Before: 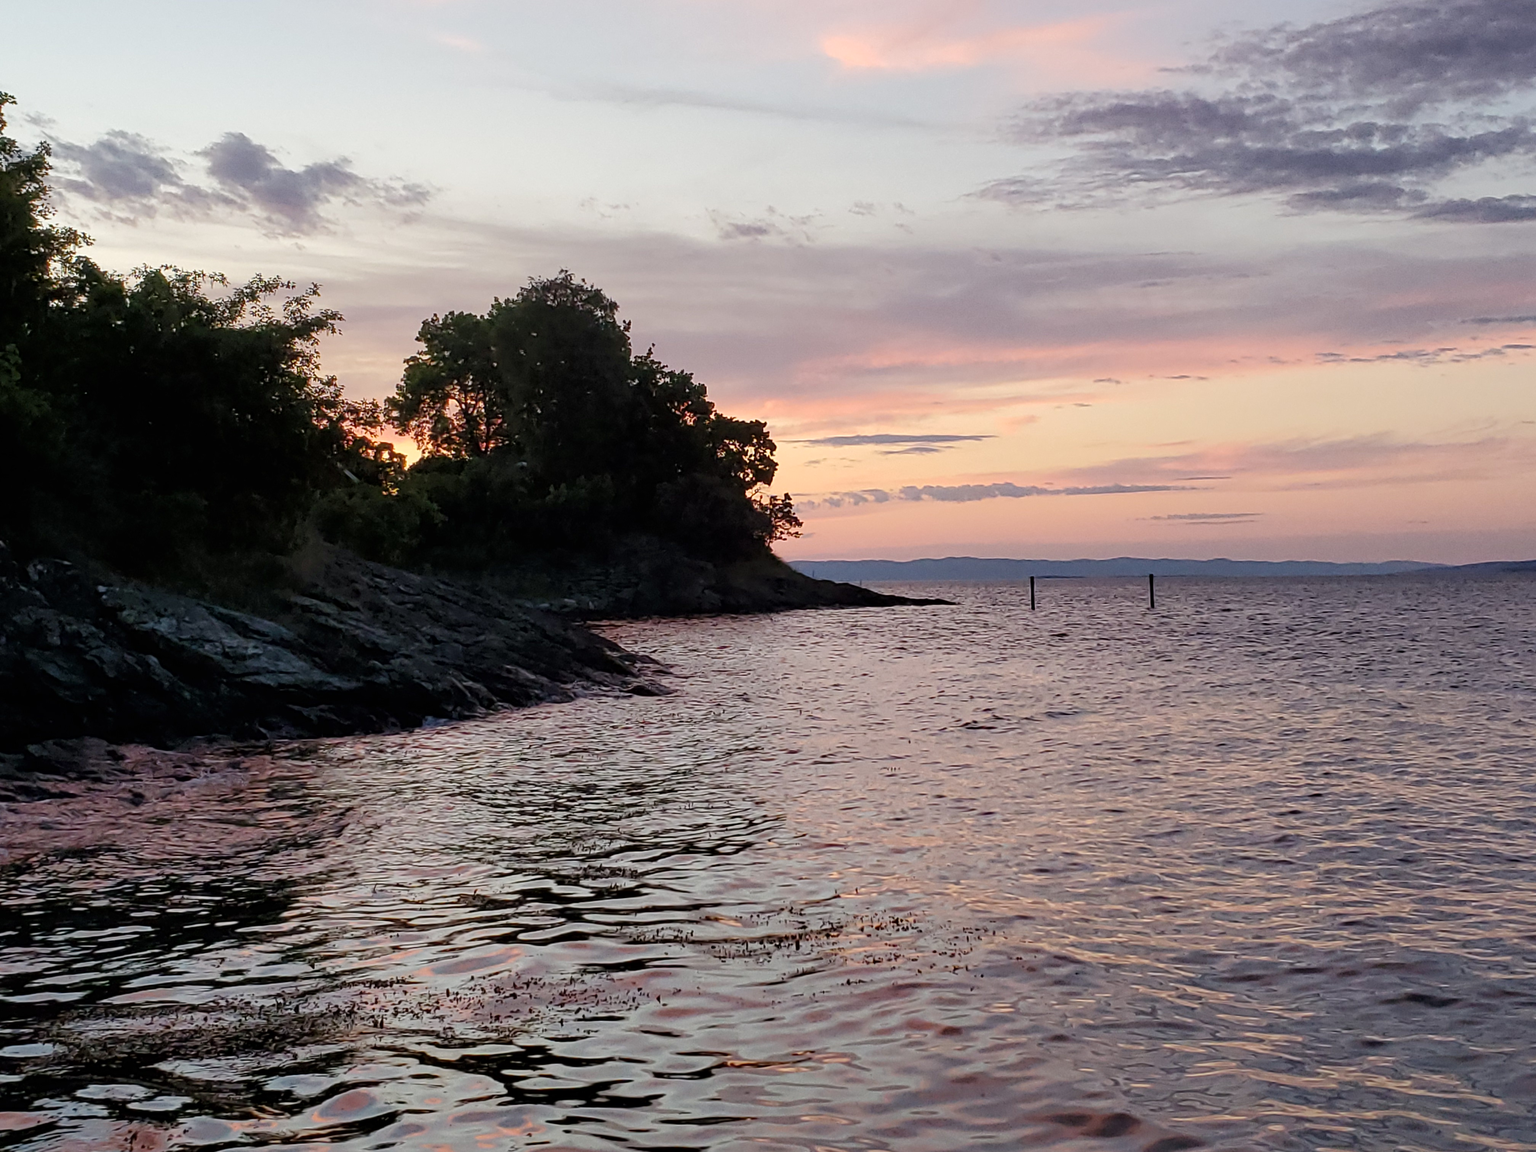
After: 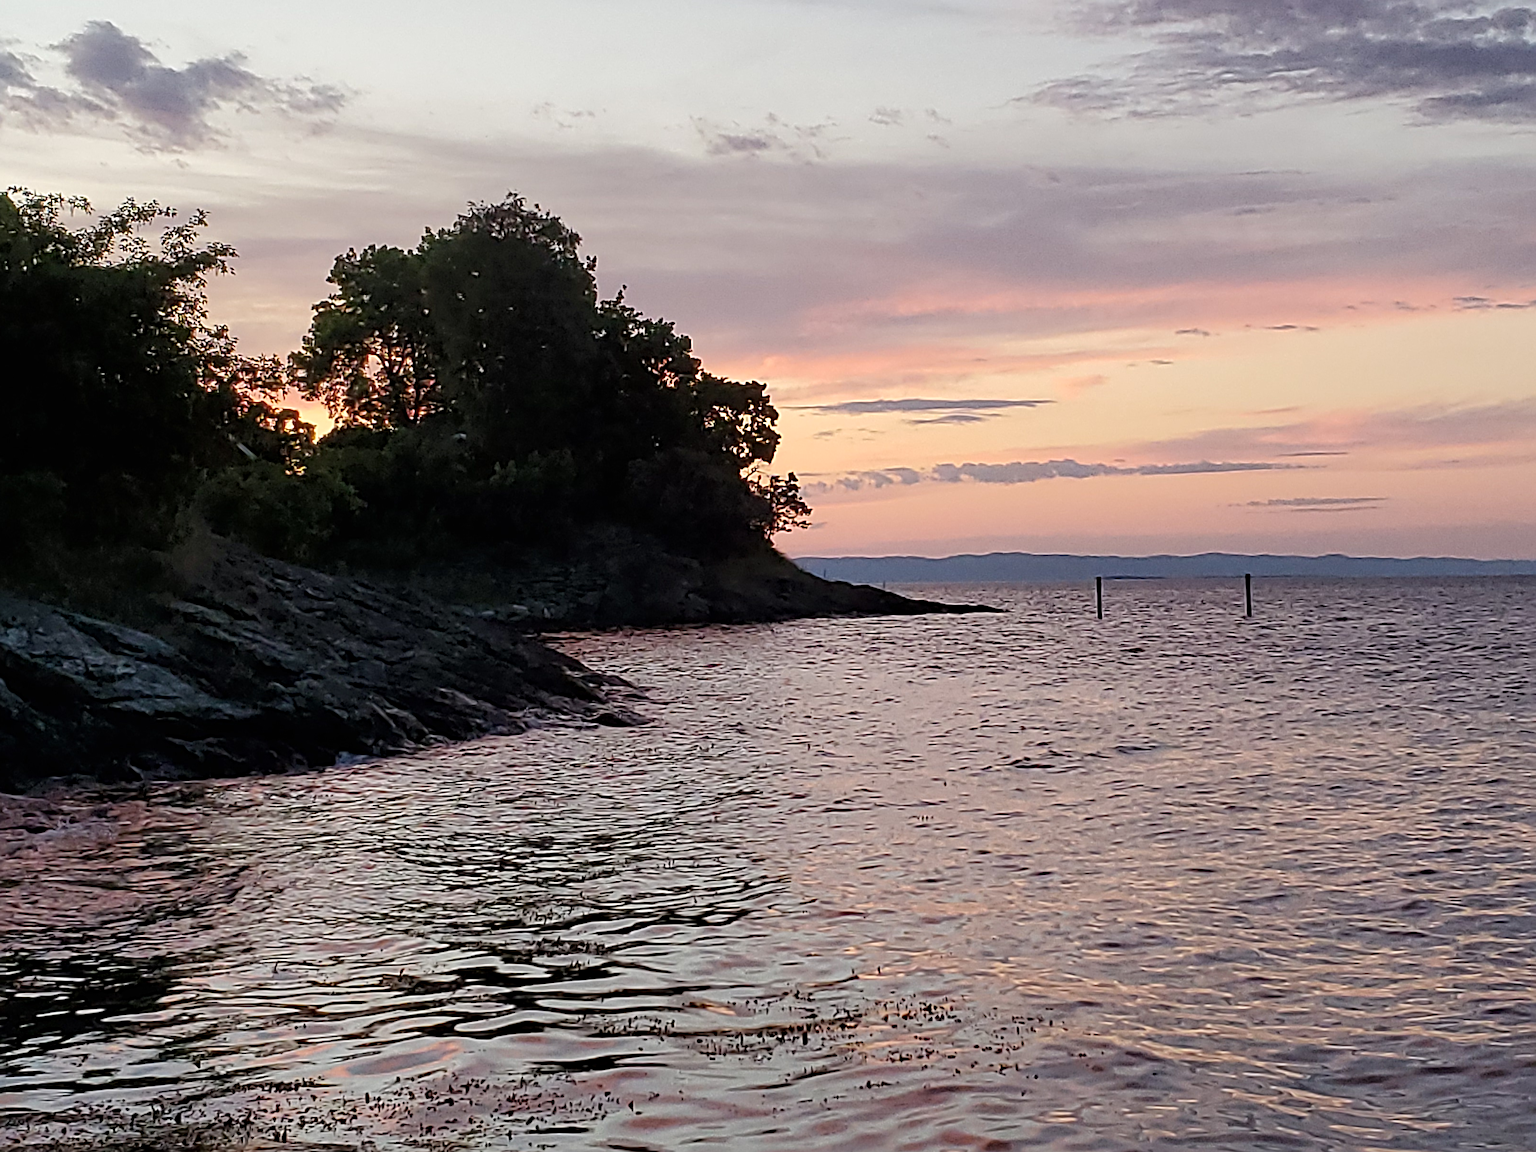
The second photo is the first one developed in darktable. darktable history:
crop and rotate: left 10.071%, top 10.071%, right 10.02%, bottom 10.02%
sharpen: radius 4.883
white balance: emerald 1
